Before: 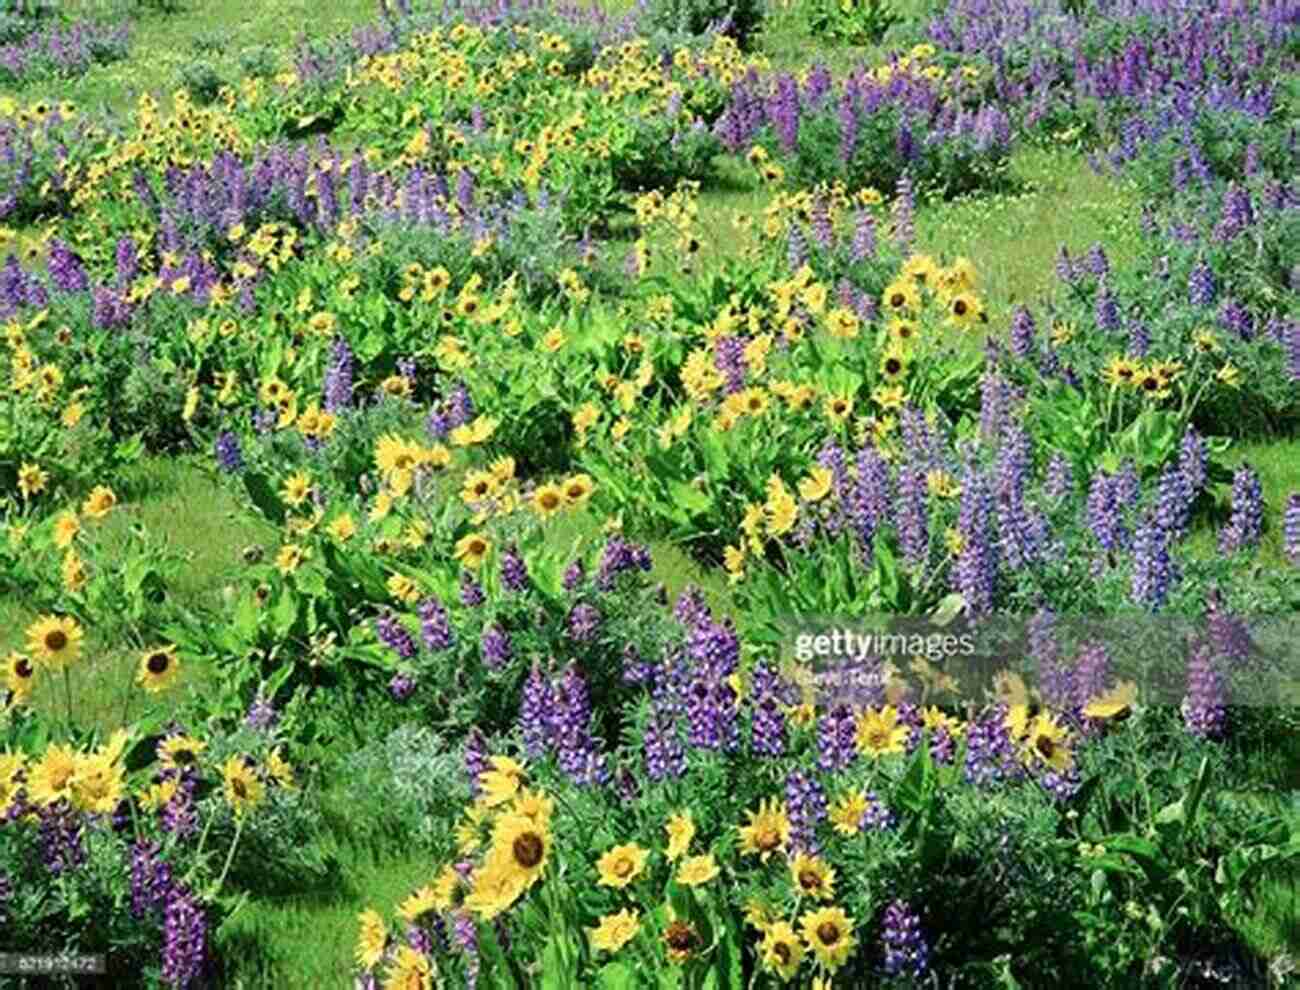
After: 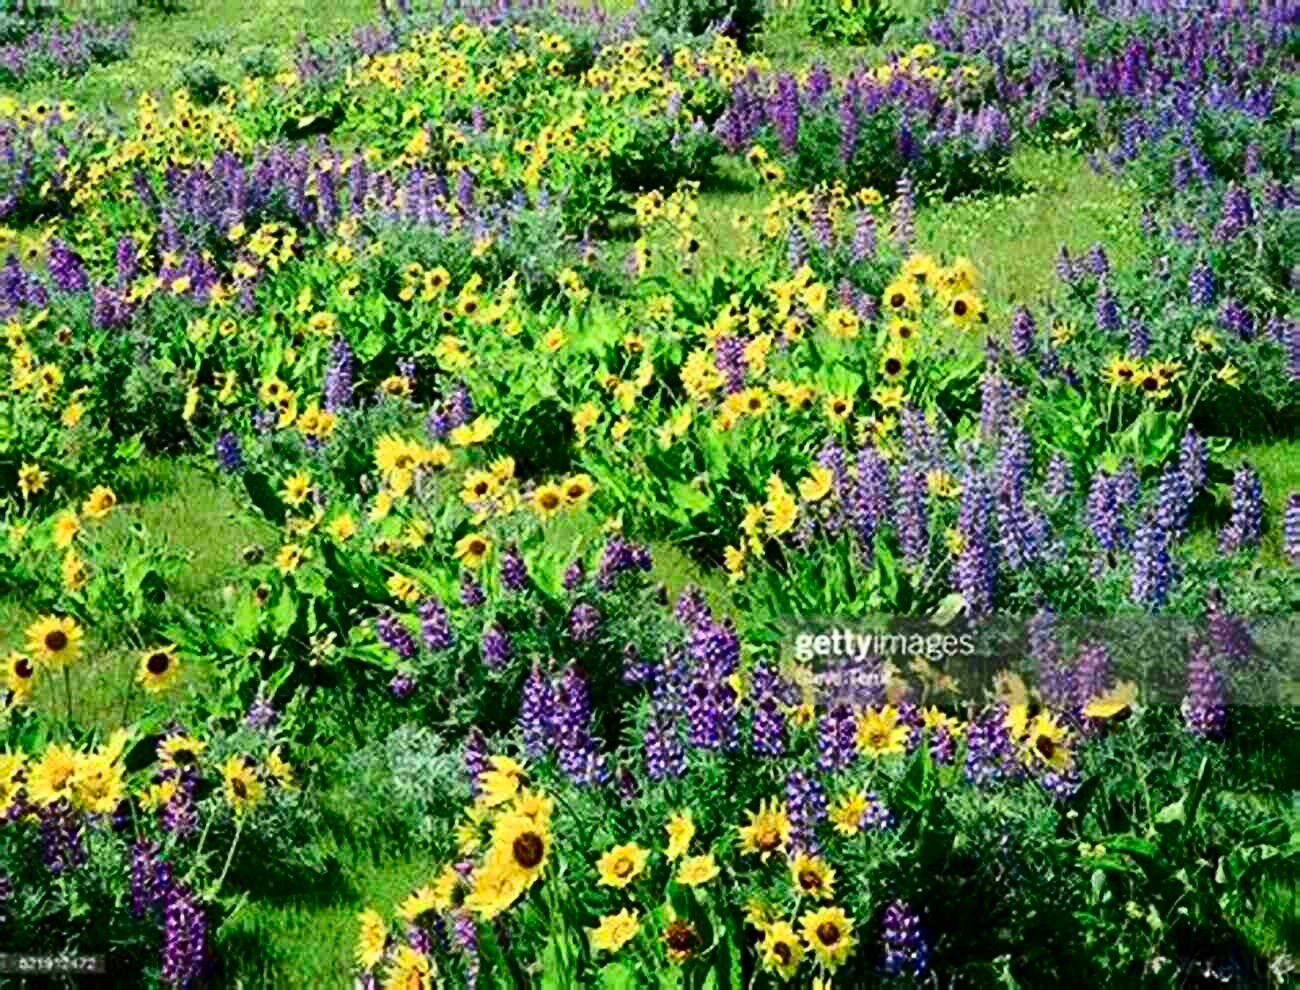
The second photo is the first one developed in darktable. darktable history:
contrast brightness saturation: contrast 0.212, brightness -0.111, saturation 0.213
